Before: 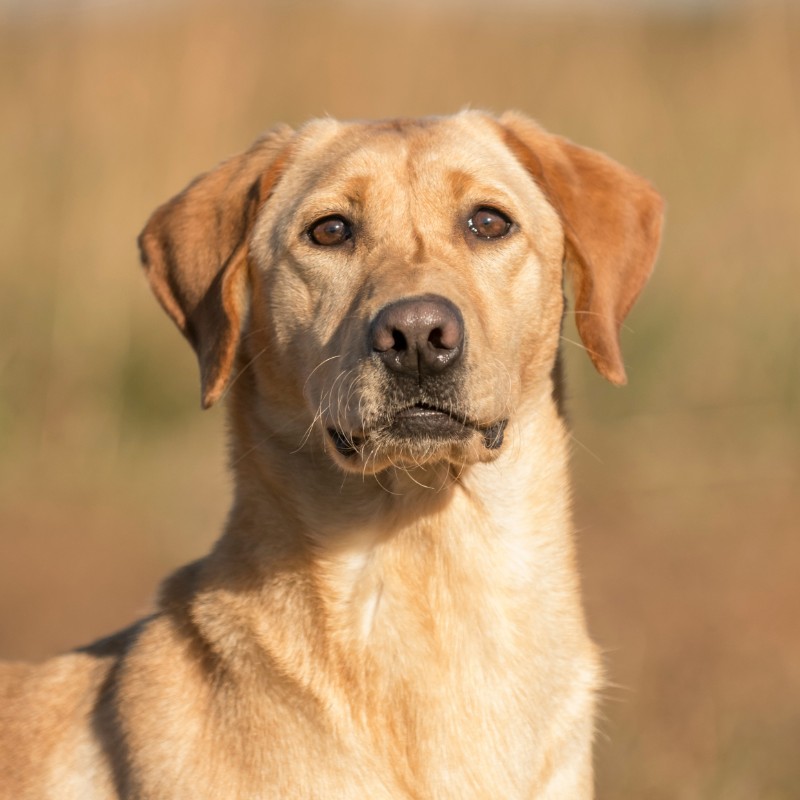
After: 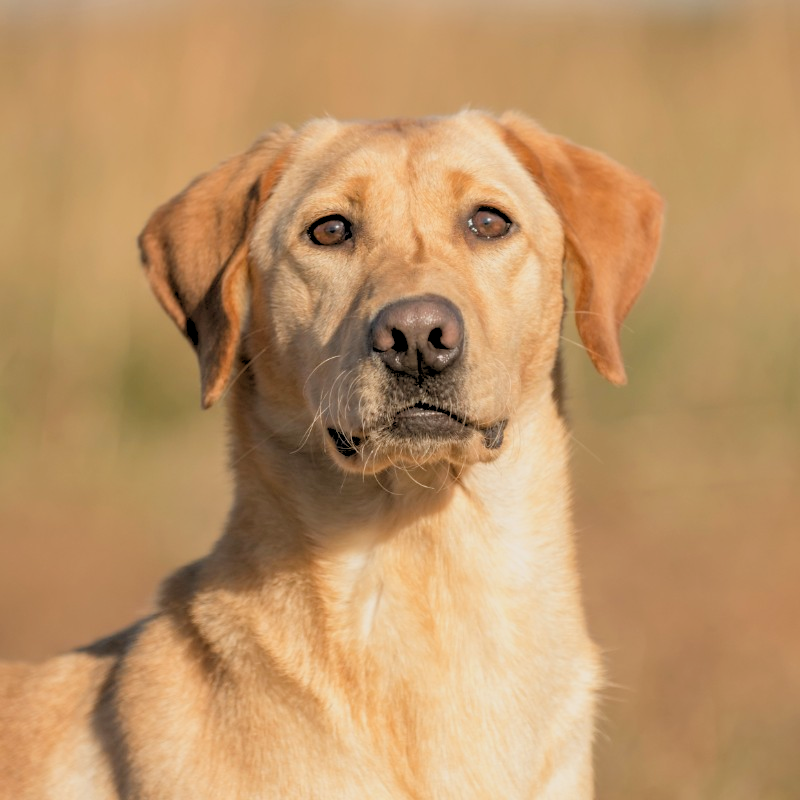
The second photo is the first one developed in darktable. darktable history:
rgb levels: preserve colors sum RGB, levels [[0.038, 0.433, 0.934], [0, 0.5, 1], [0, 0.5, 1]]
color calibration: illuminant same as pipeline (D50), x 0.346, y 0.359, temperature 5002.42 K
